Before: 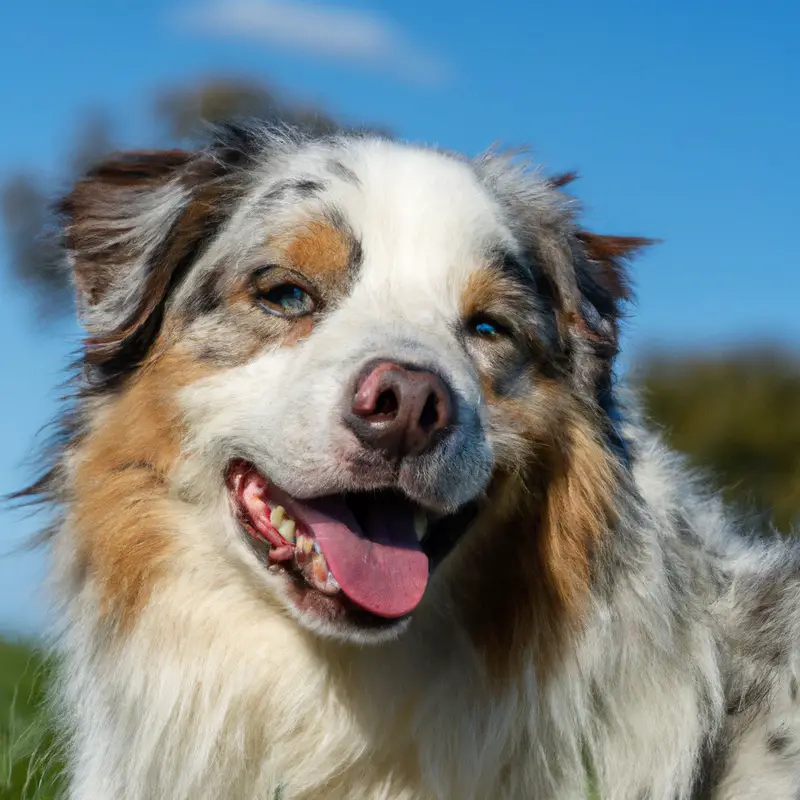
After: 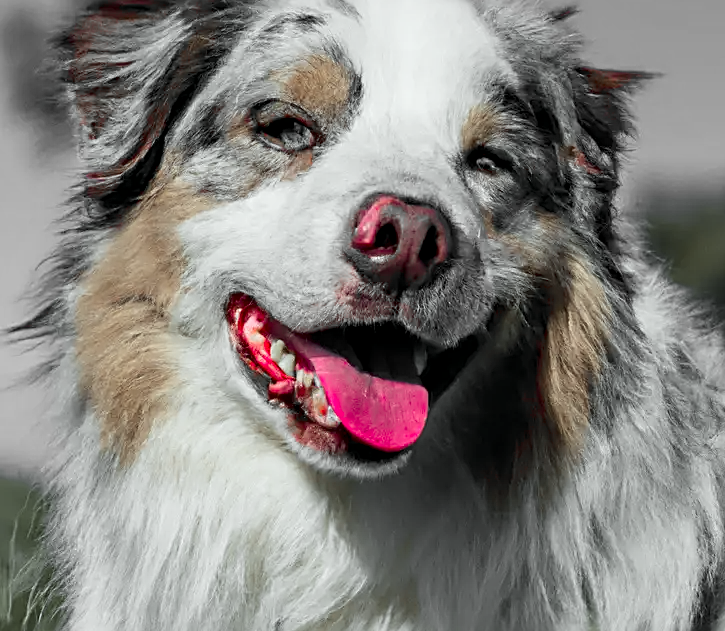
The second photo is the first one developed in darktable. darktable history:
color correction: highlights a* -7.54, highlights b* 1.5, shadows a* -2.99, saturation 1.44
crop: top 20.789%, right 9.344%, bottom 0.255%
tone curve: curves: ch0 [(0, 0) (0.822, 0.825) (0.994, 0.955)]; ch1 [(0, 0) (0.226, 0.261) (0.383, 0.397) (0.46, 0.46) (0.498, 0.479) (0.524, 0.523) (0.578, 0.575) (1, 1)]; ch2 [(0, 0) (0.438, 0.456) (0.5, 0.498) (0.547, 0.515) (0.597, 0.58) (0.629, 0.603) (1, 1)], color space Lab, independent channels, preserve colors none
contrast equalizer: octaves 7, y [[0.6 ×6], [0.55 ×6], [0 ×6], [0 ×6], [0 ×6]], mix 0.211
color zones: curves: ch1 [(0, 0.831) (0.08, 0.771) (0.157, 0.268) (0.241, 0.207) (0.562, -0.005) (0.714, -0.013) (0.876, 0.01) (1, 0.831)]
sharpen: radius 2.531, amount 0.627
